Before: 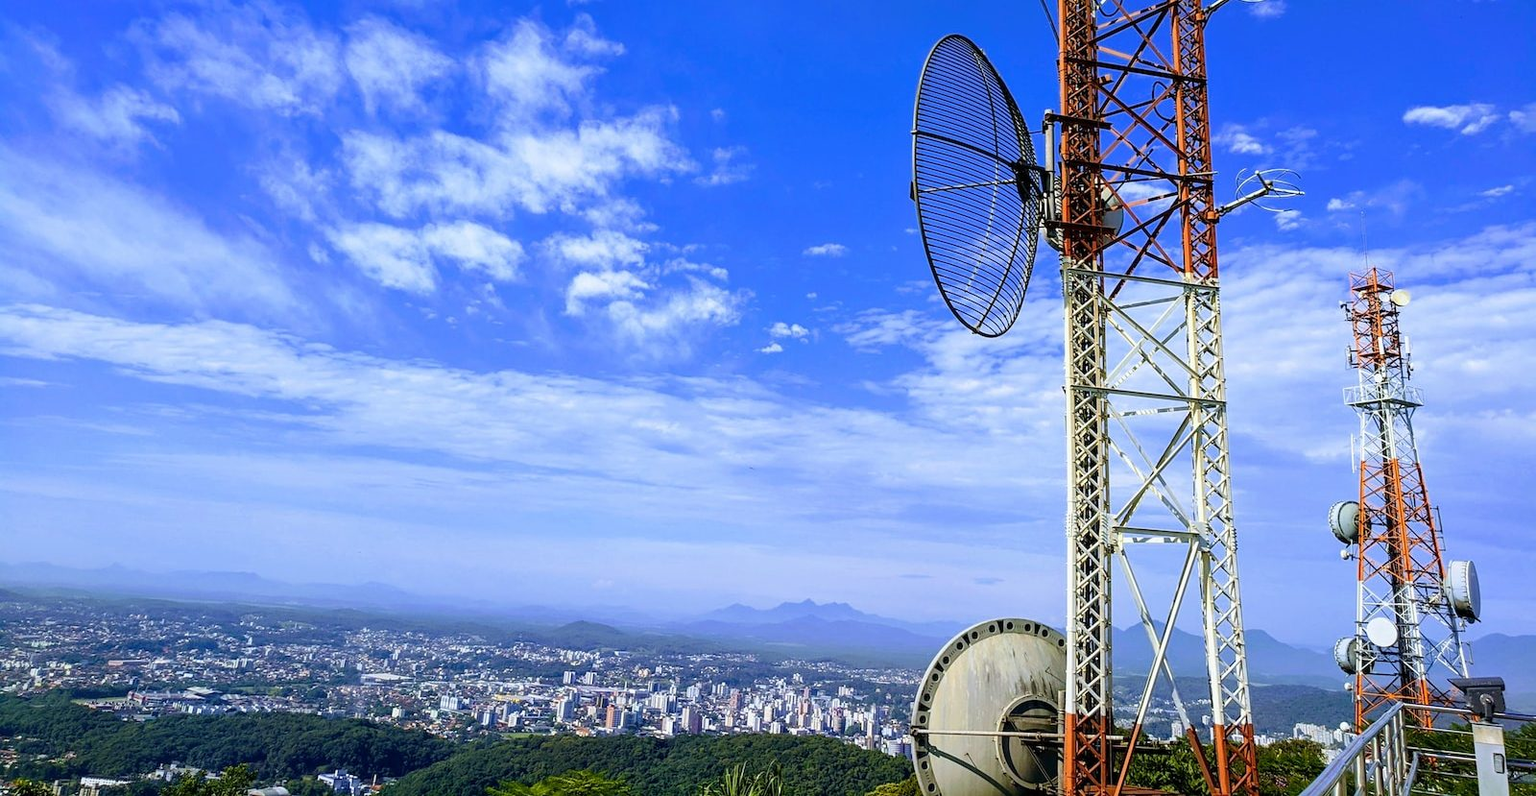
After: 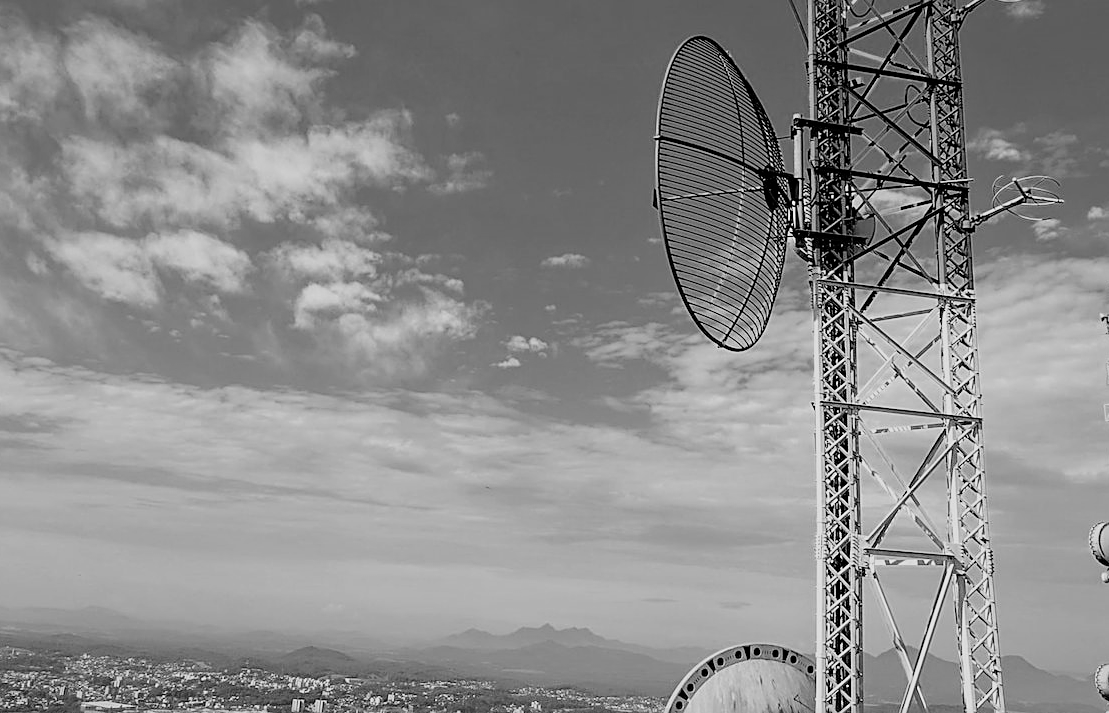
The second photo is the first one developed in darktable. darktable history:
filmic rgb: white relative exposure 3.9 EV, hardness 4.26
monochrome: on, module defaults
crop: left 18.479%, right 12.2%, bottom 13.971%
sharpen: on, module defaults
